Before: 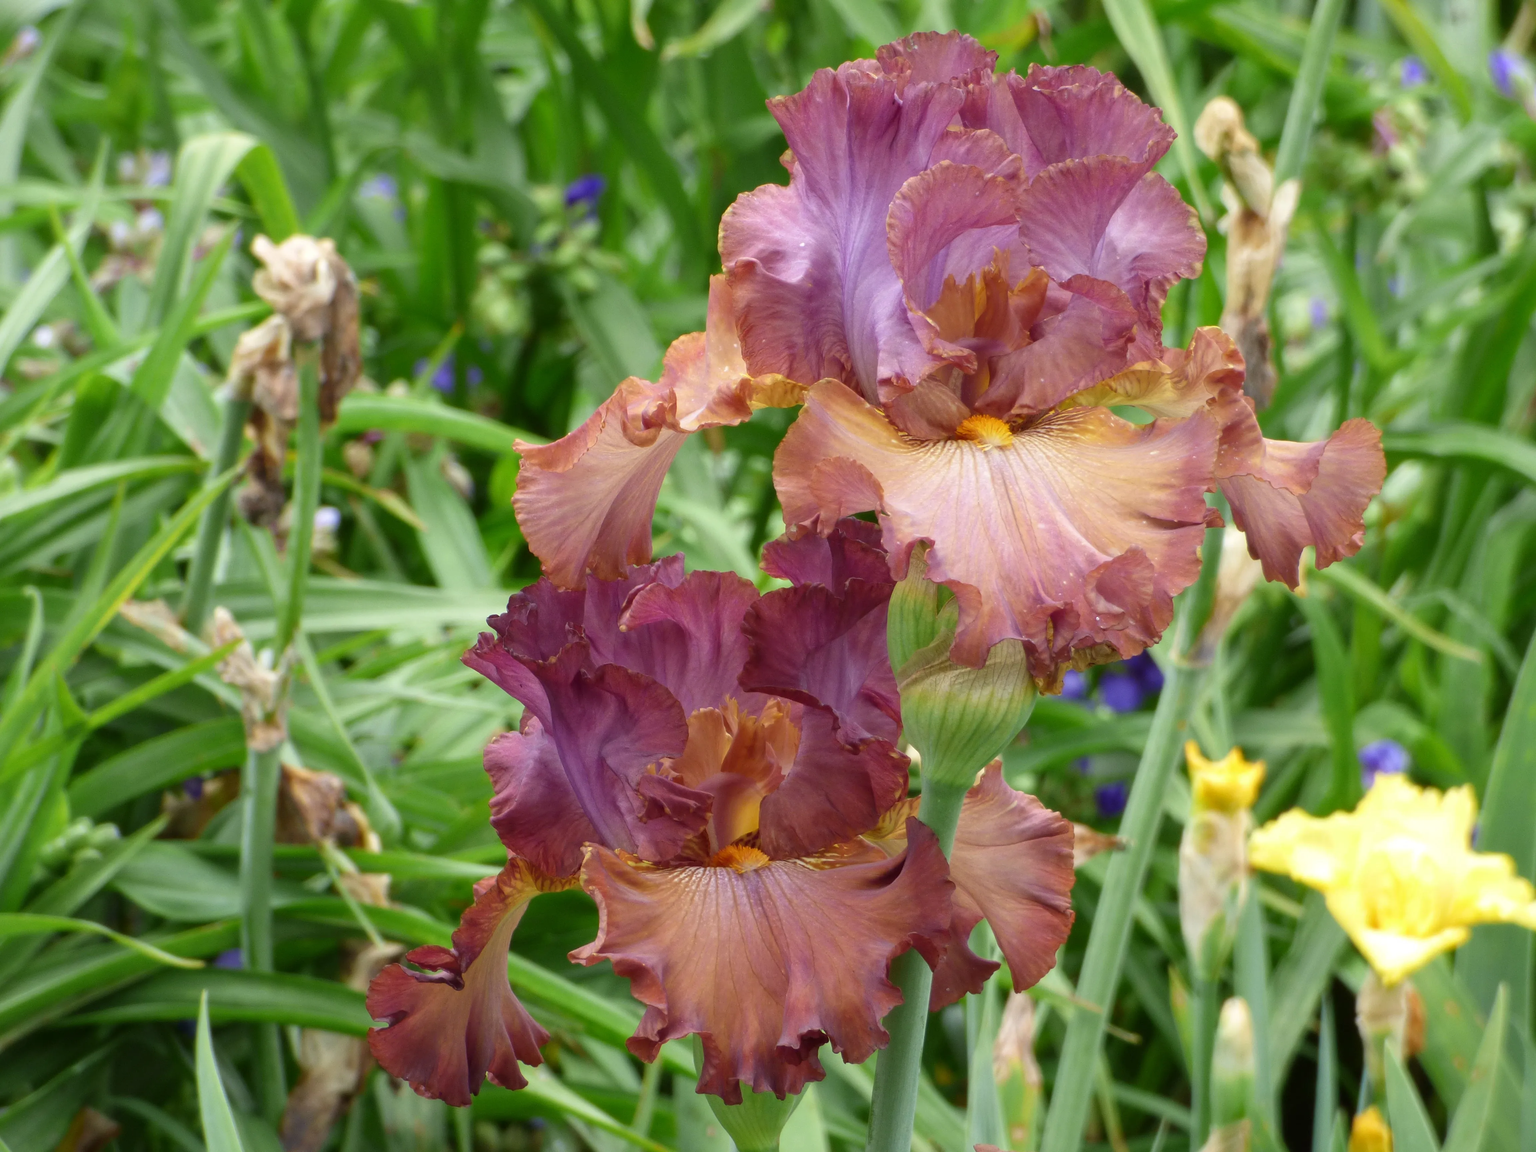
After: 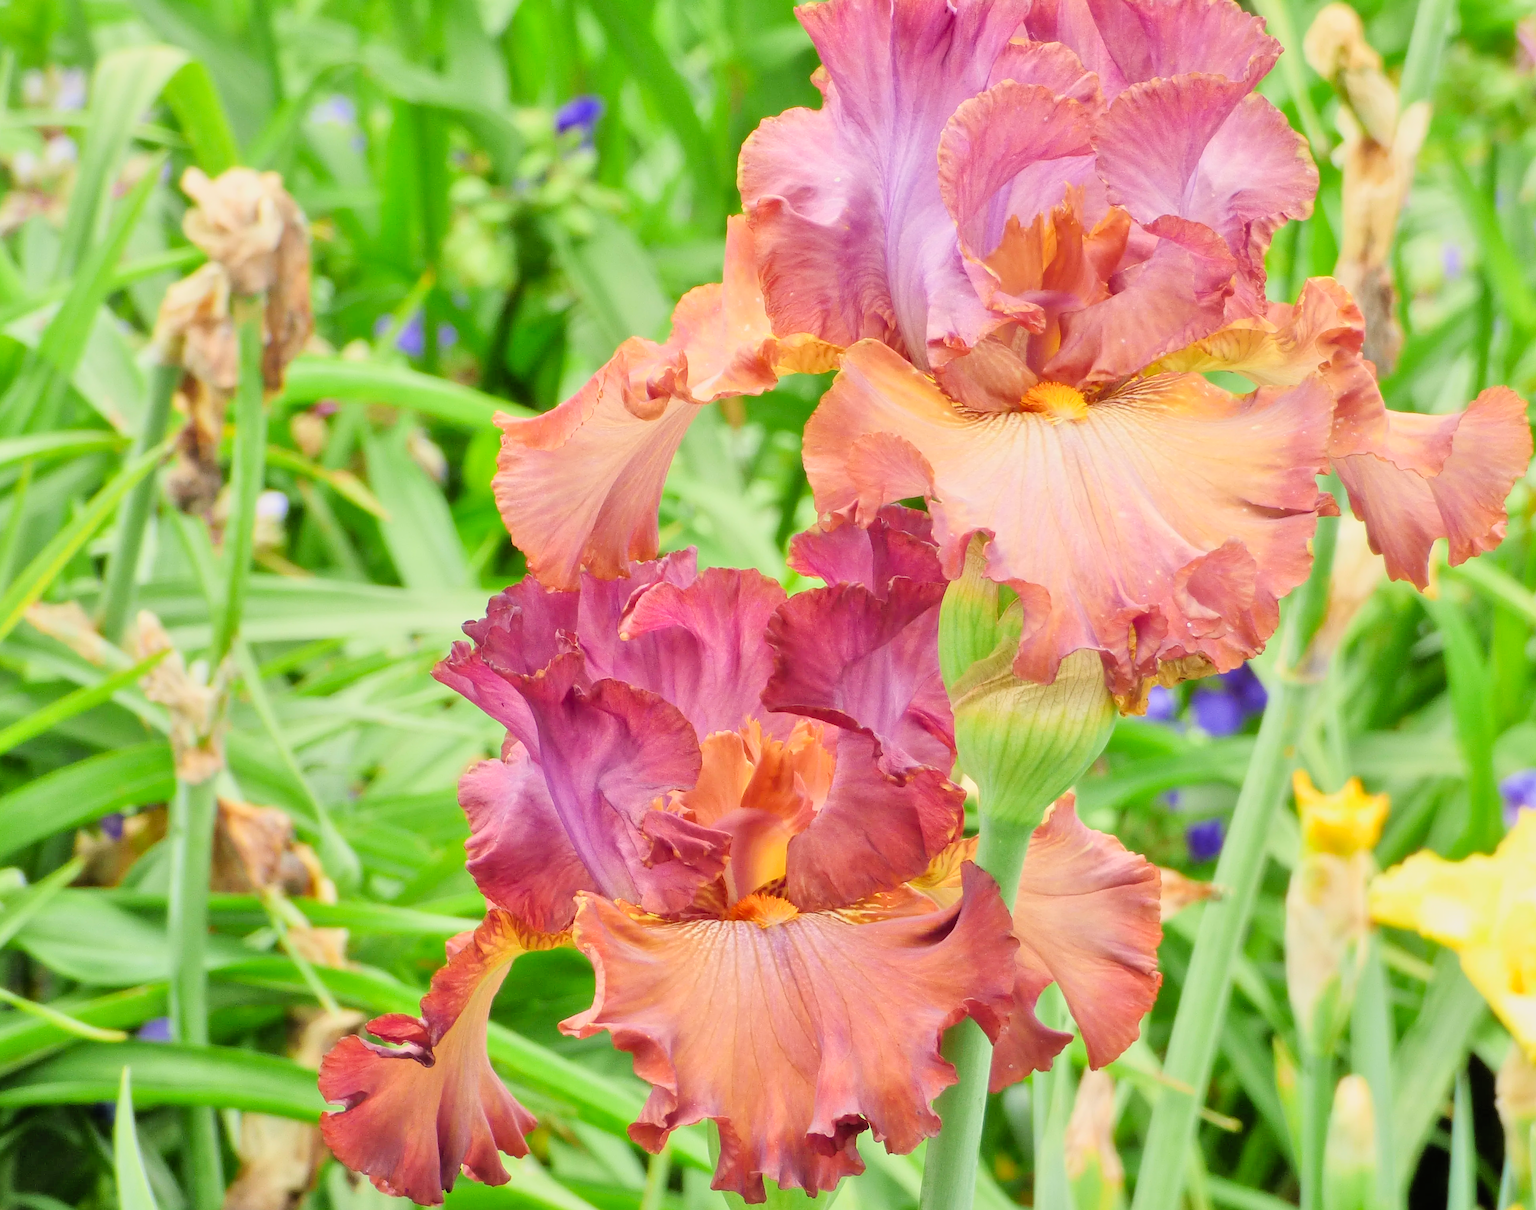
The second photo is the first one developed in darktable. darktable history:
contrast brightness saturation: contrast 0.2, brightness 0.16, saturation 0.22
crop: left 6.446%, top 8.188%, right 9.538%, bottom 3.548%
tone equalizer: -7 EV 0.15 EV, -6 EV 0.6 EV, -5 EV 1.15 EV, -4 EV 1.33 EV, -3 EV 1.15 EV, -2 EV 0.6 EV, -1 EV 0.15 EV, mask exposure compensation -0.5 EV
sharpen: on, module defaults
exposure: exposure 0.207 EV, compensate highlight preservation false
white balance: red 1.029, blue 0.92
filmic rgb: black relative exposure -7.65 EV, white relative exposure 4.56 EV, hardness 3.61
